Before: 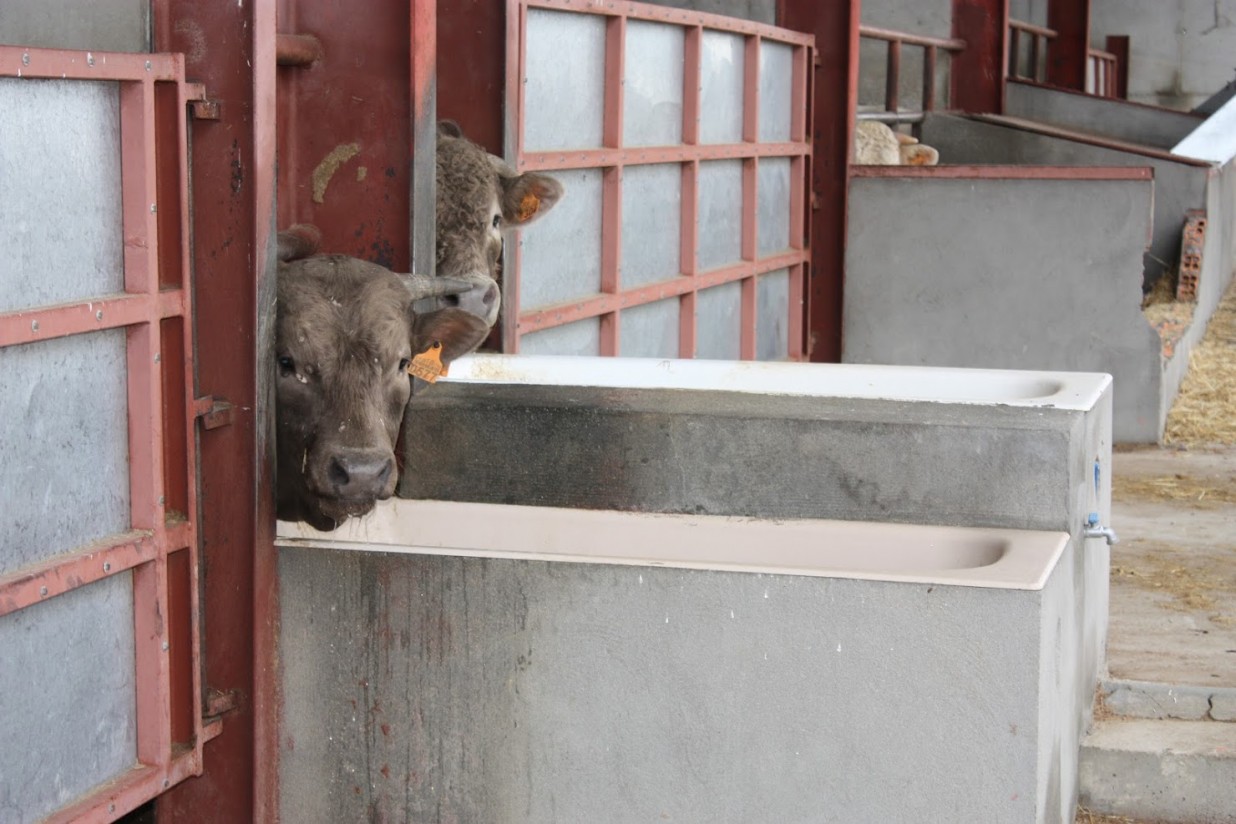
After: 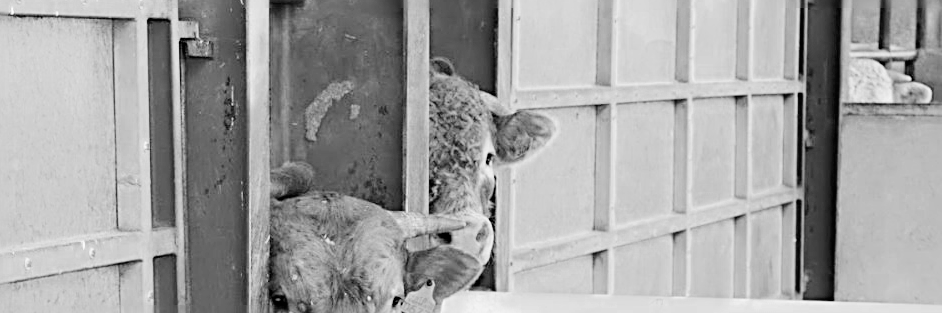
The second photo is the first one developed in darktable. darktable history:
exposure: black level correction 0, exposure 1.45 EV, compensate exposure bias true, compensate highlight preservation false
color zones: curves: ch0 [(0.002, 0.593) (0.143, 0.417) (0.285, 0.541) (0.455, 0.289) (0.608, 0.327) (0.727, 0.283) (0.869, 0.571) (1, 0.603)]; ch1 [(0, 0) (0.143, 0) (0.286, 0) (0.429, 0) (0.571, 0) (0.714, 0) (0.857, 0)]
white balance: red 0.967, blue 1.049
filmic rgb: black relative exposure -4.14 EV, white relative exposure 5.1 EV, hardness 2.11, contrast 1.165
sharpen: radius 3.025, amount 0.757
crop: left 0.579%, top 7.627%, right 23.167%, bottom 54.275%
